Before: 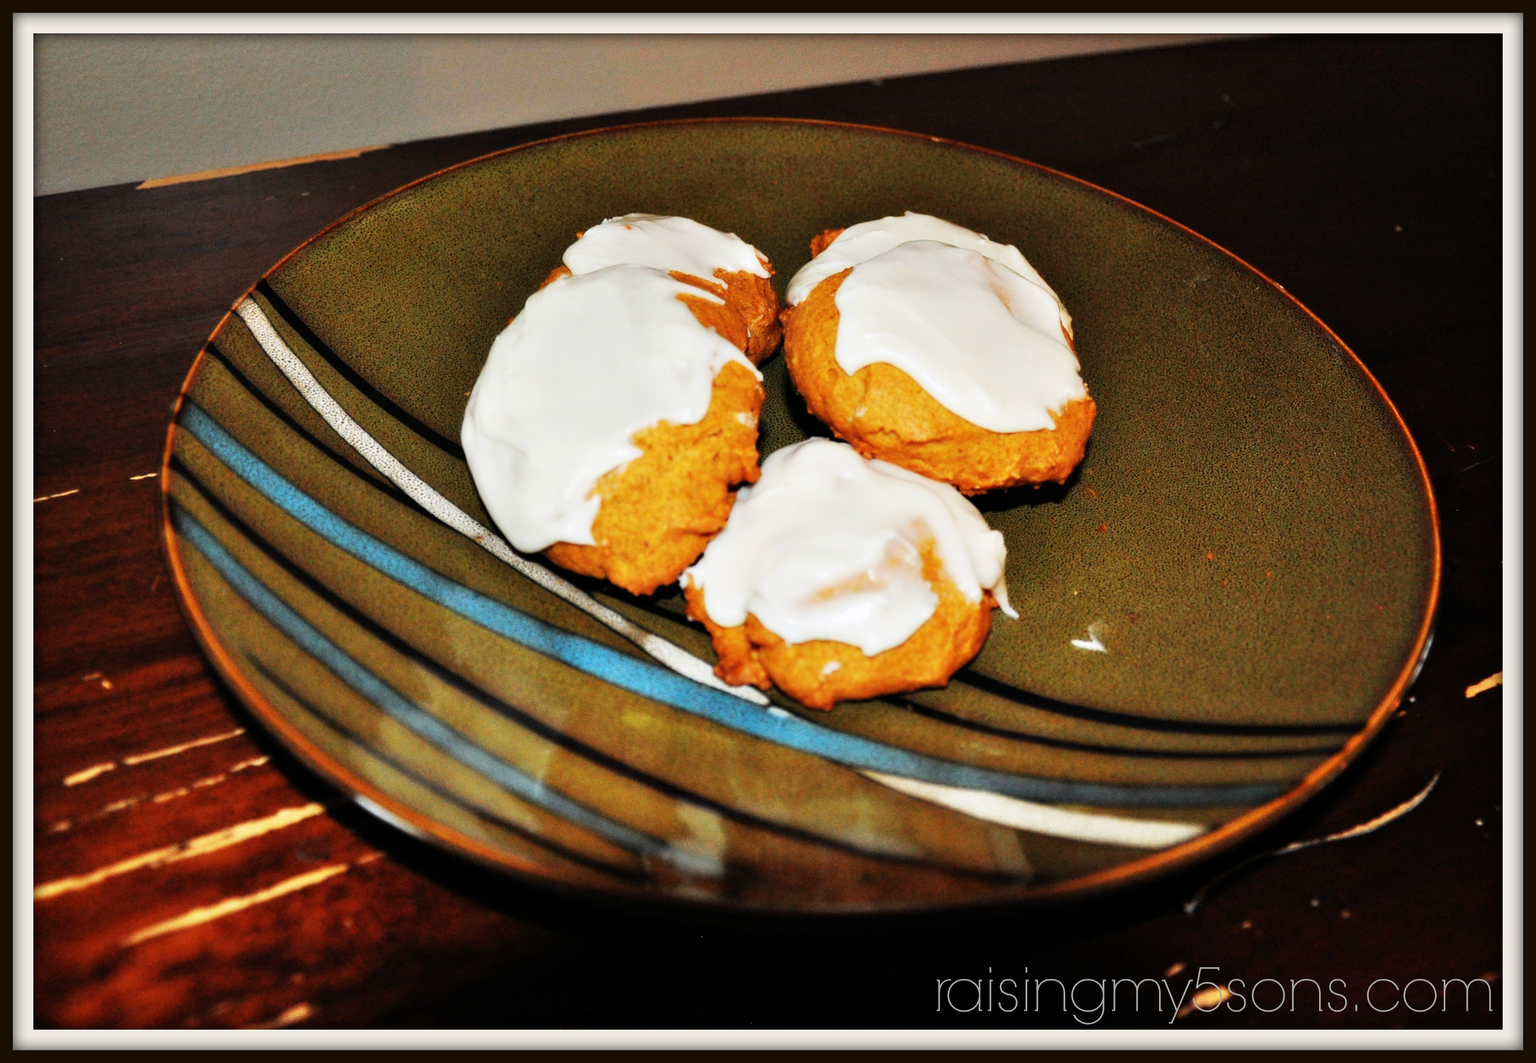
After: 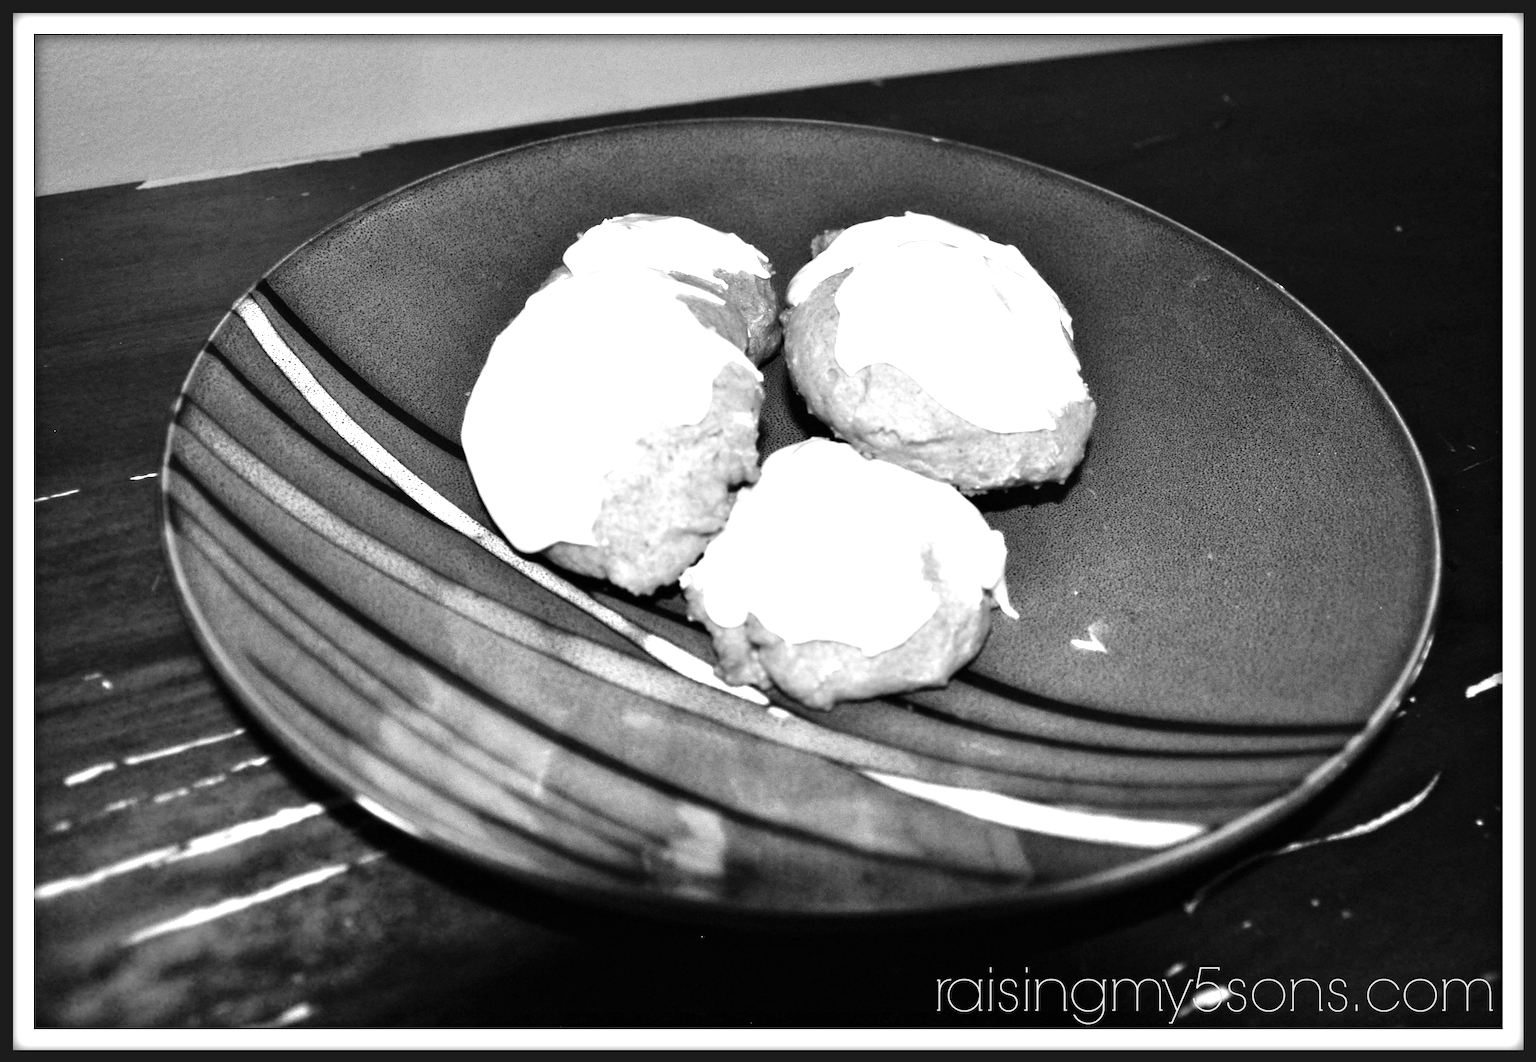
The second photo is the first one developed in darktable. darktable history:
color correction: highlights a* 5.38, highlights b* 5.3, shadows a* -4.26, shadows b* -5.11
monochrome: size 3.1
exposure: black level correction 0, exposure 1 EV, compensate exposure bias true, compensate highlight preservation false
